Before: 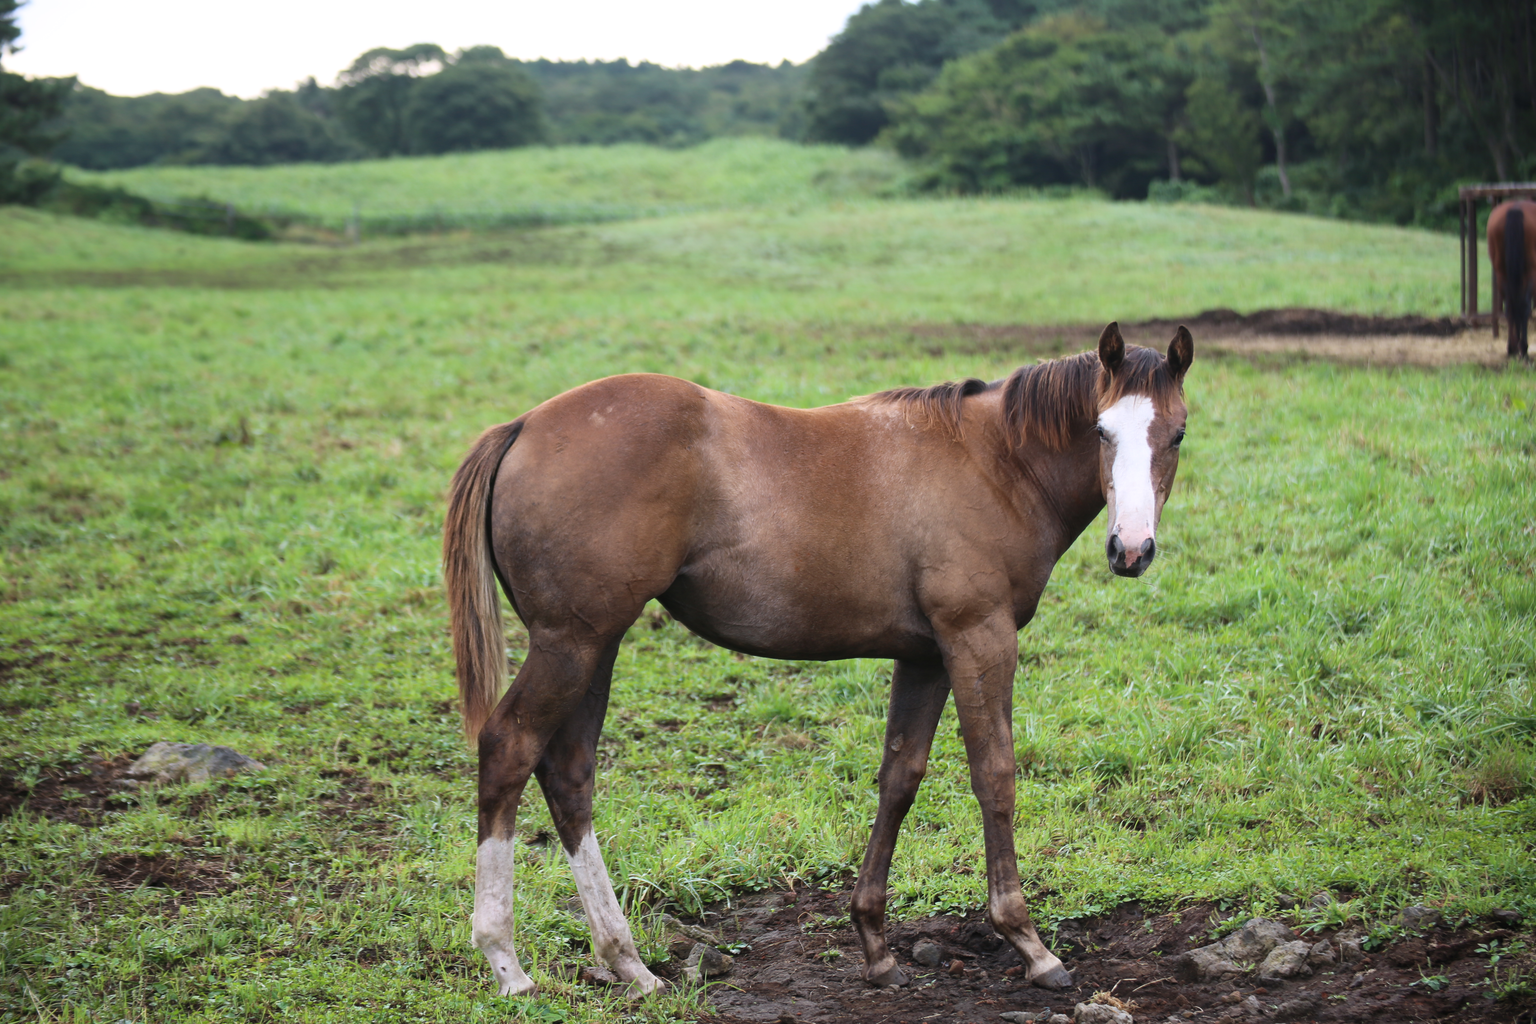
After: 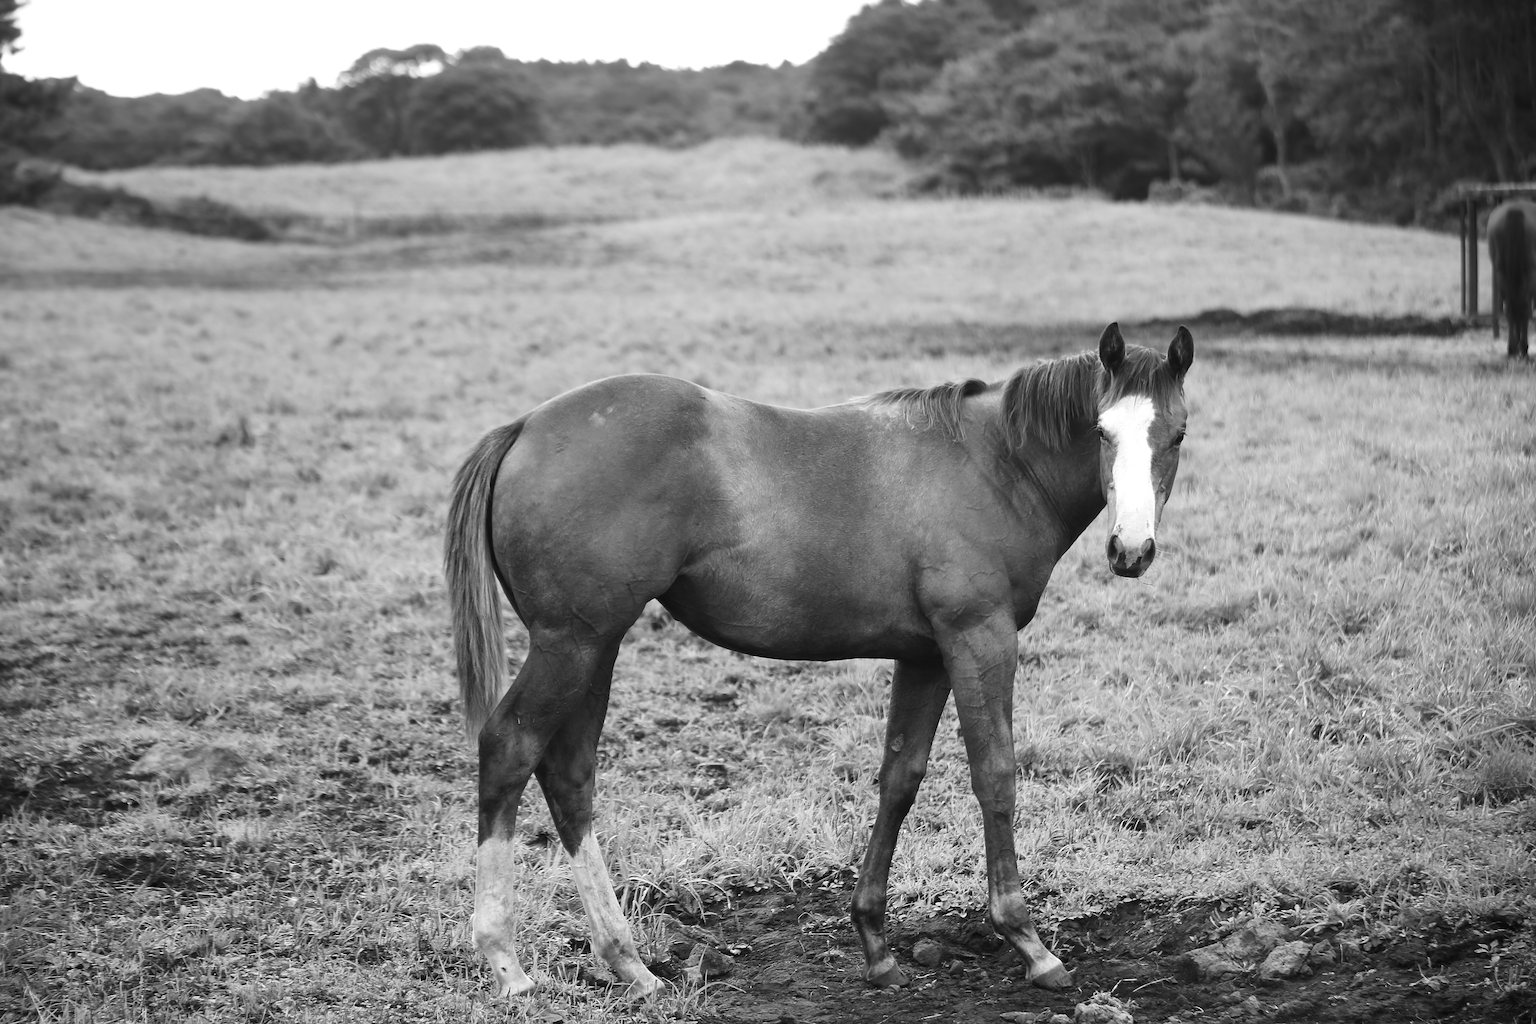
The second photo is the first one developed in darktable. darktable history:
color balance rgb: linear chroma grading › shadows 32%, linear chroma grading › global chroma -2%, linear chroma grading › mid-tones 4%, perceptual saturation grading › global saturation -2%, perceptual saturation grading › highlights -8%, perceptual saturation grading › mid-tones 8%, perceptual saturation grading › shadows 4%, perceptual brilliance grading › highlights 8%, perceptual brilliance grading › mid-tones 4%, perceptual brilliance grading › shadows 2%, global vibrance 16%, saturation formula JzAzBz (2021)
exposure: compensate highlight preservation false
monochrome: on, module defaults
sharpen: on, module defaults
